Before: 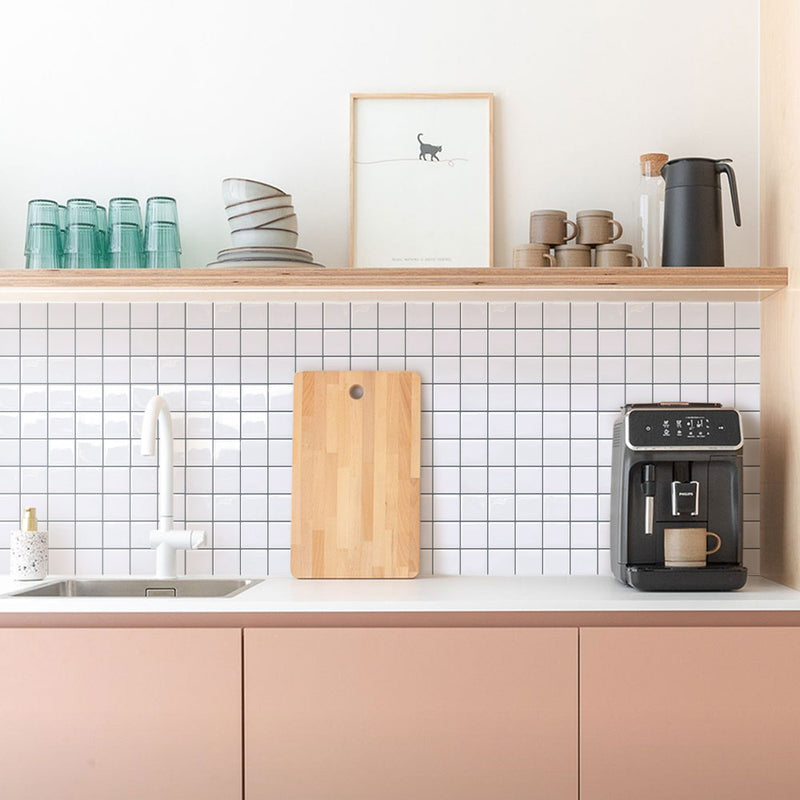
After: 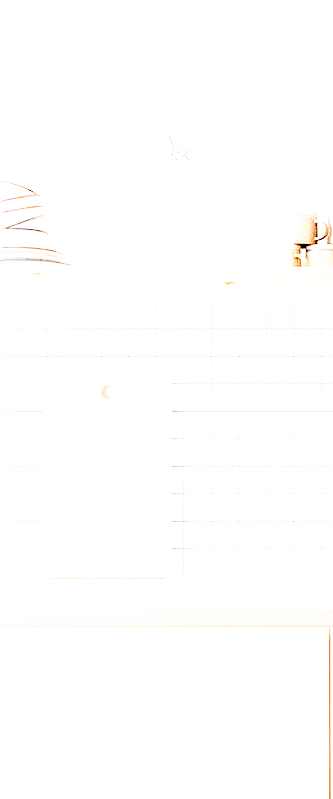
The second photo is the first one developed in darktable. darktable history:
white balance: red 0.984, blue 1.059
crop: left 31.229%, right 27.105%
base curve: curves: ch0 [(0, 0) (0.007, 0.004) (0.027, 0.03) (0.046, 0.07) (0.207, 0.54) (0.442, 0.872) (0.673, 0.972) (1, 1)], preserve colors none
exposure: black level correction 0.016, exposure 1.774 EV, compensate highlight preservation false
